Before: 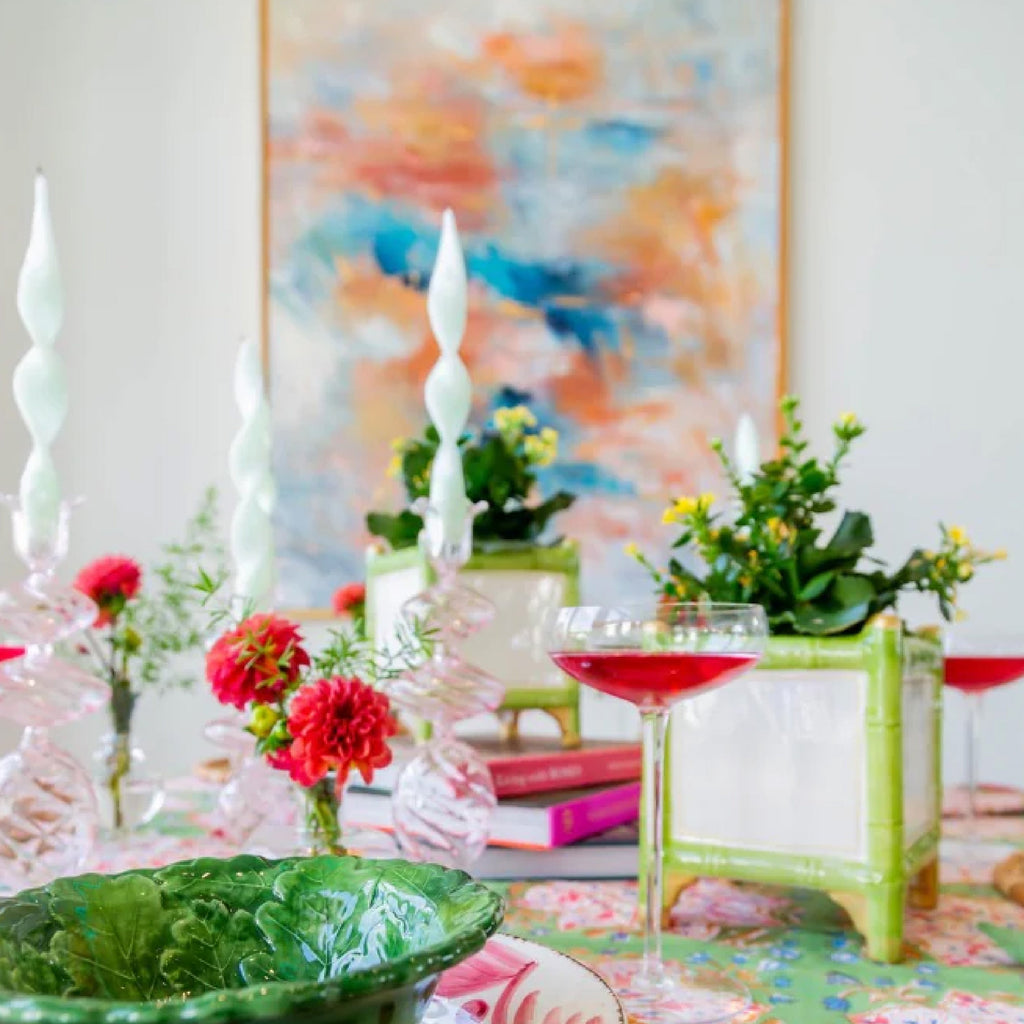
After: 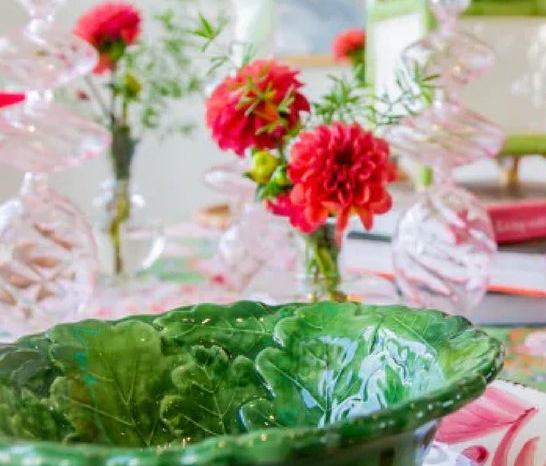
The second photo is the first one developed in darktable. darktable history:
crop and rotate: top 54.196%, right 46.619%, bottom 0.209%
